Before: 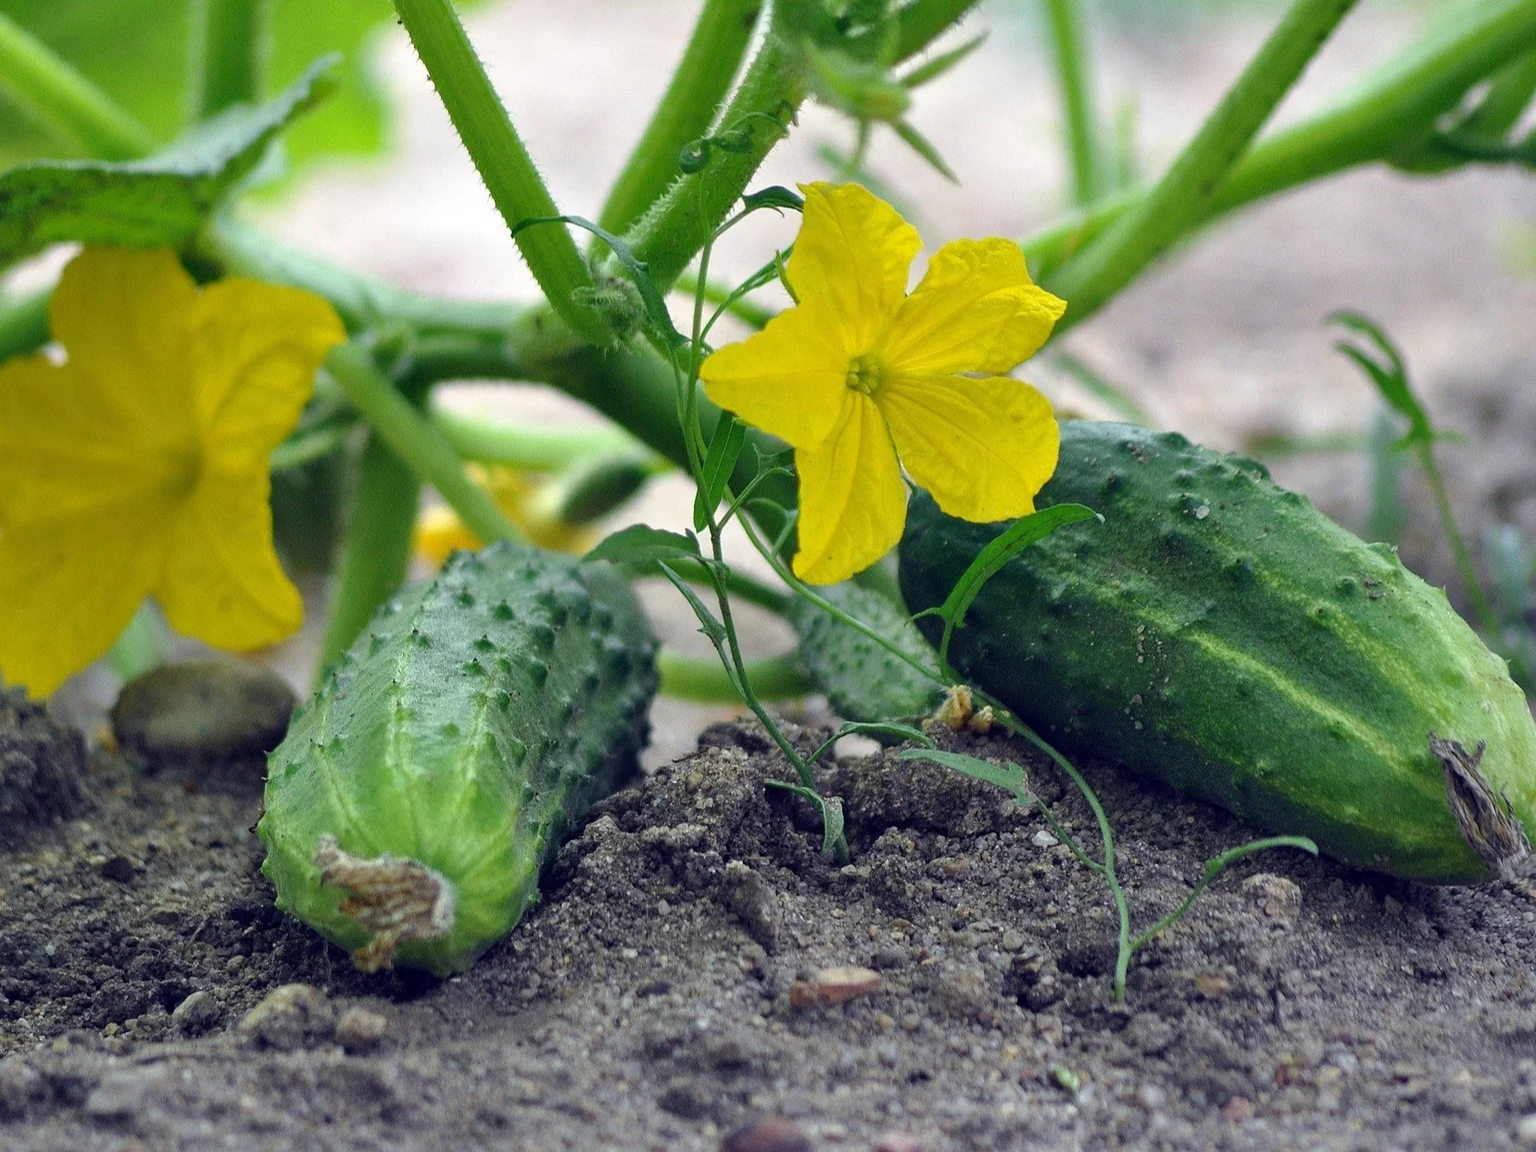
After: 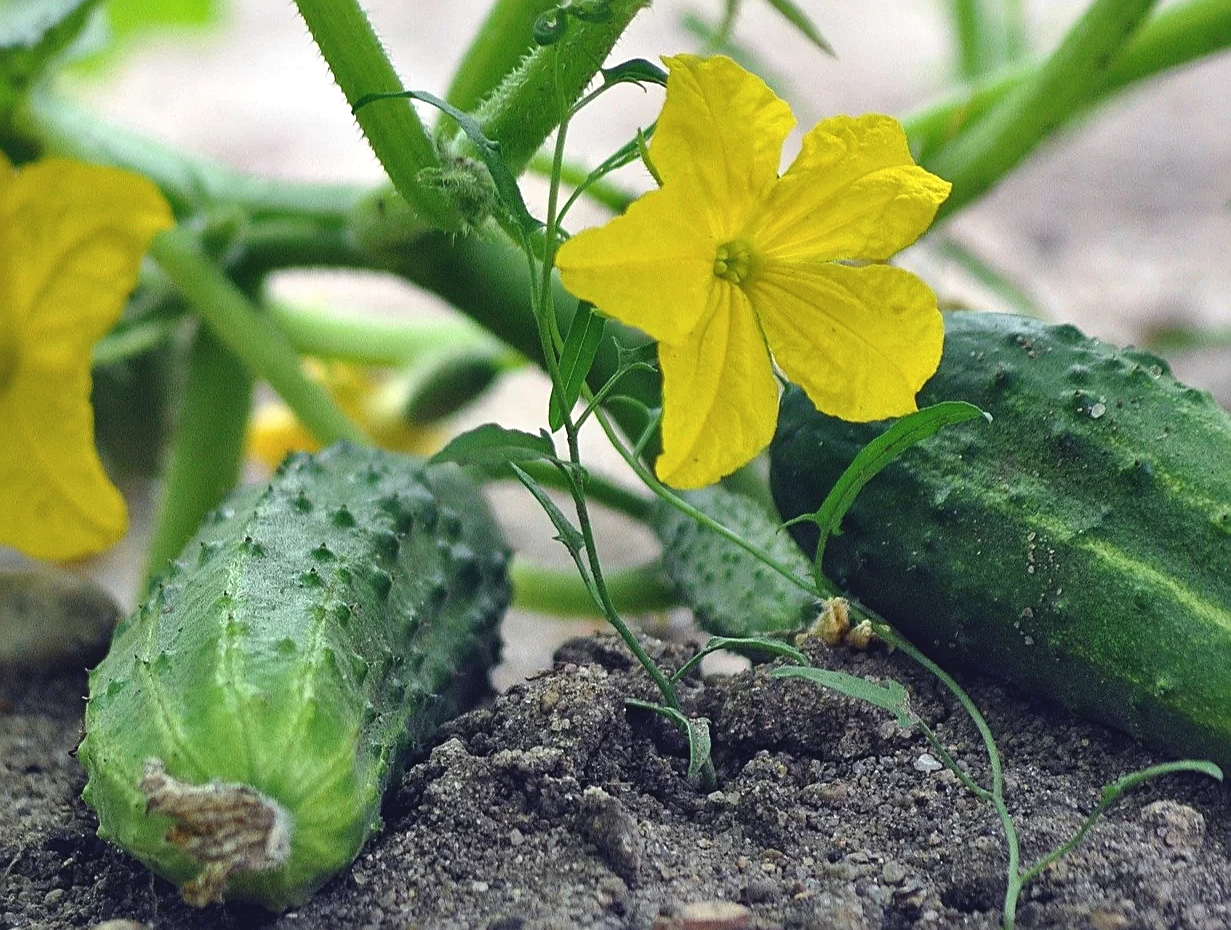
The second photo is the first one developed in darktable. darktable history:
sharpen: on, module defaults
local contrast: mode bilateral grid, contrast 21, coarseness 49, detail 120%, midtone range 0.2
color balance rgb: shadows lift › luminance -9.976%, shadows lift › chroma 0.821%, shadows lift › hue 115.32°, power › luminance 3.47%, power › hue 235.11°, global offset › luminance 0.768%, linear chroma grading › global chroma -0.417%, perceptual saturation grading › global saturation 0.539%
crop and rotate: left 12.076%, top 11.484%, right 13.665%, bottom 13.656%
